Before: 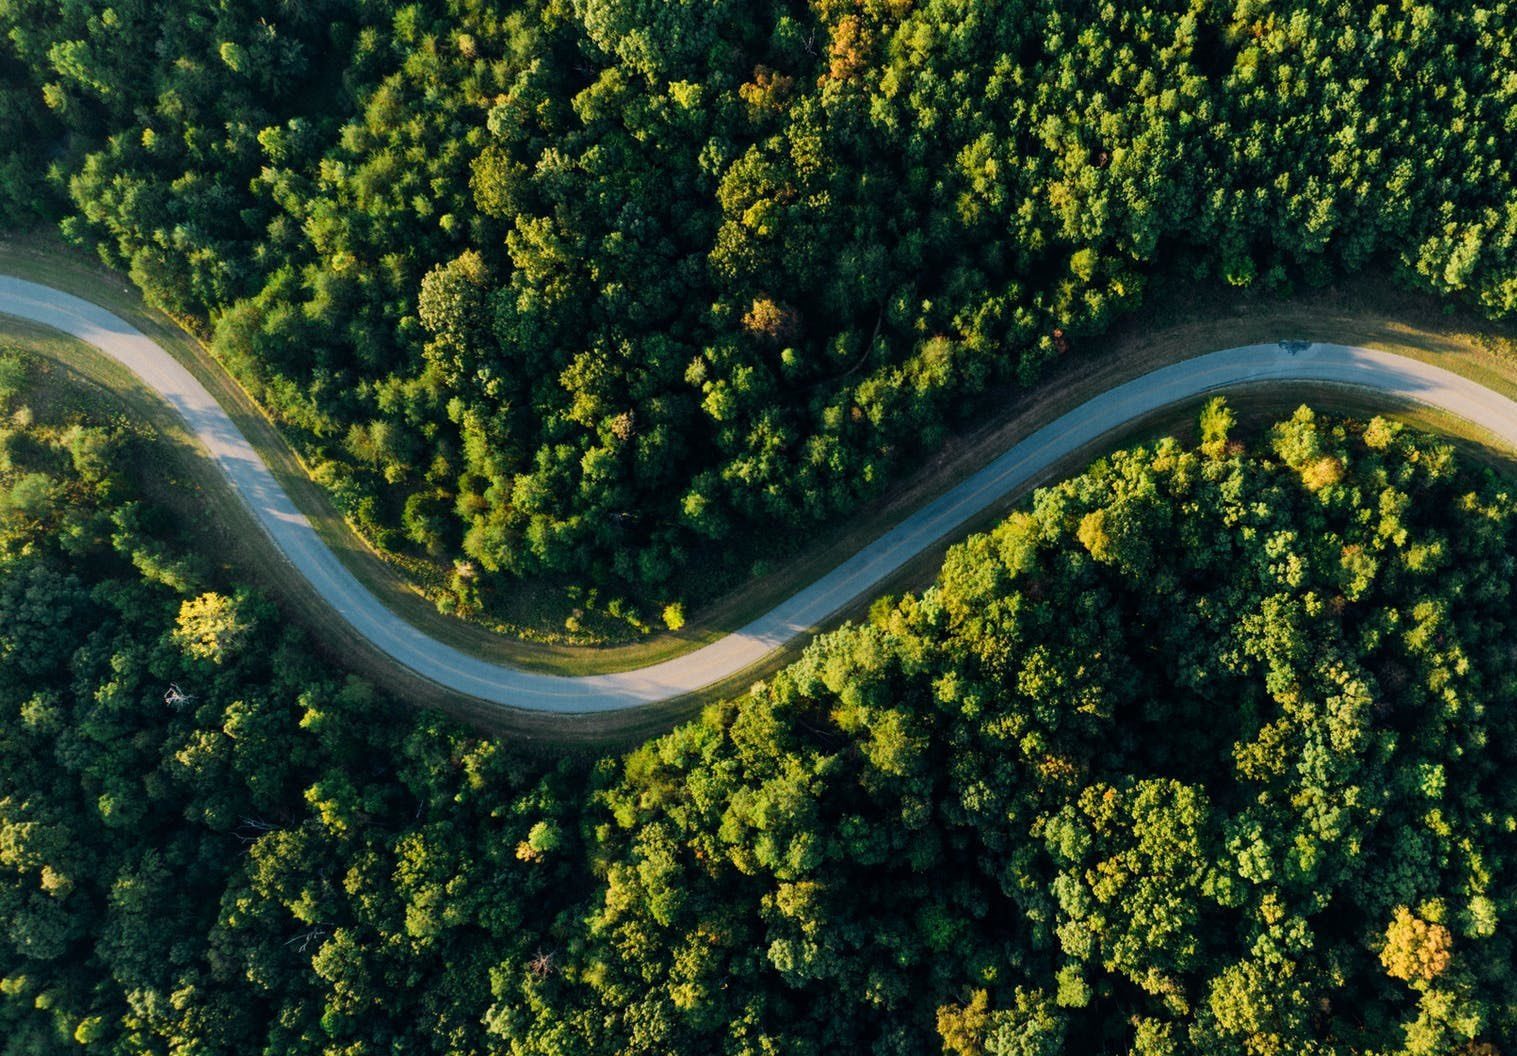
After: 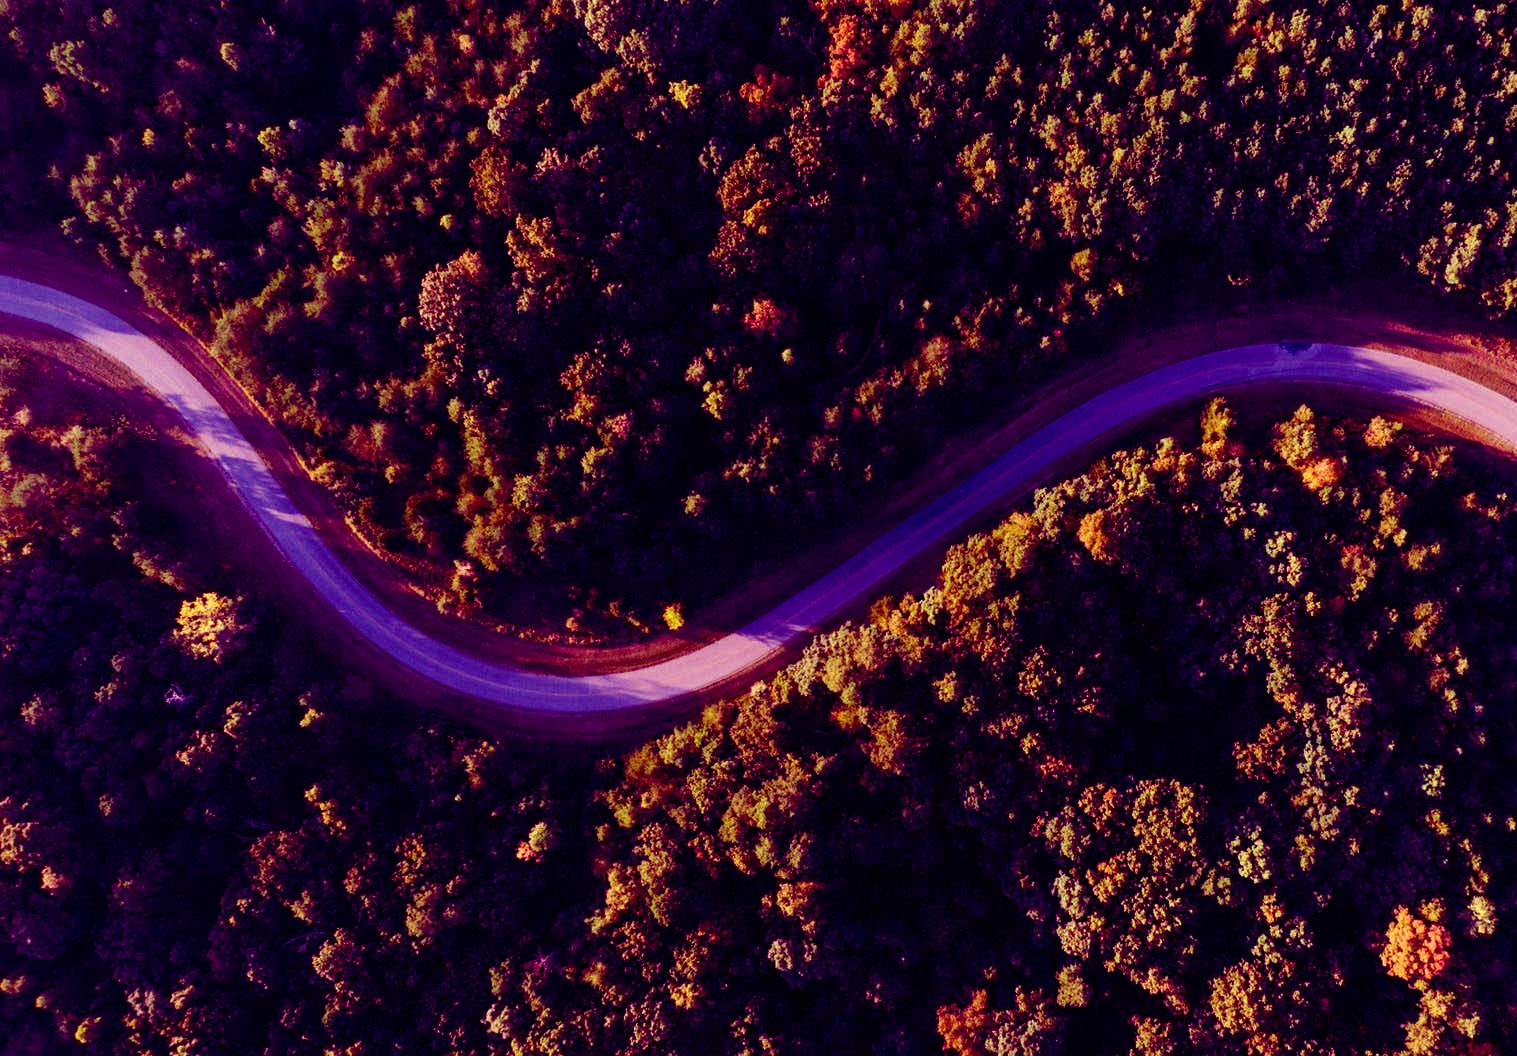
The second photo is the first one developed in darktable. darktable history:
color balance: mode lift, gamma, gain (sRGB), lift [1, 1, 0.101, 1]
exposure: exposure 0.2 EV, compensate highlight preservation false
